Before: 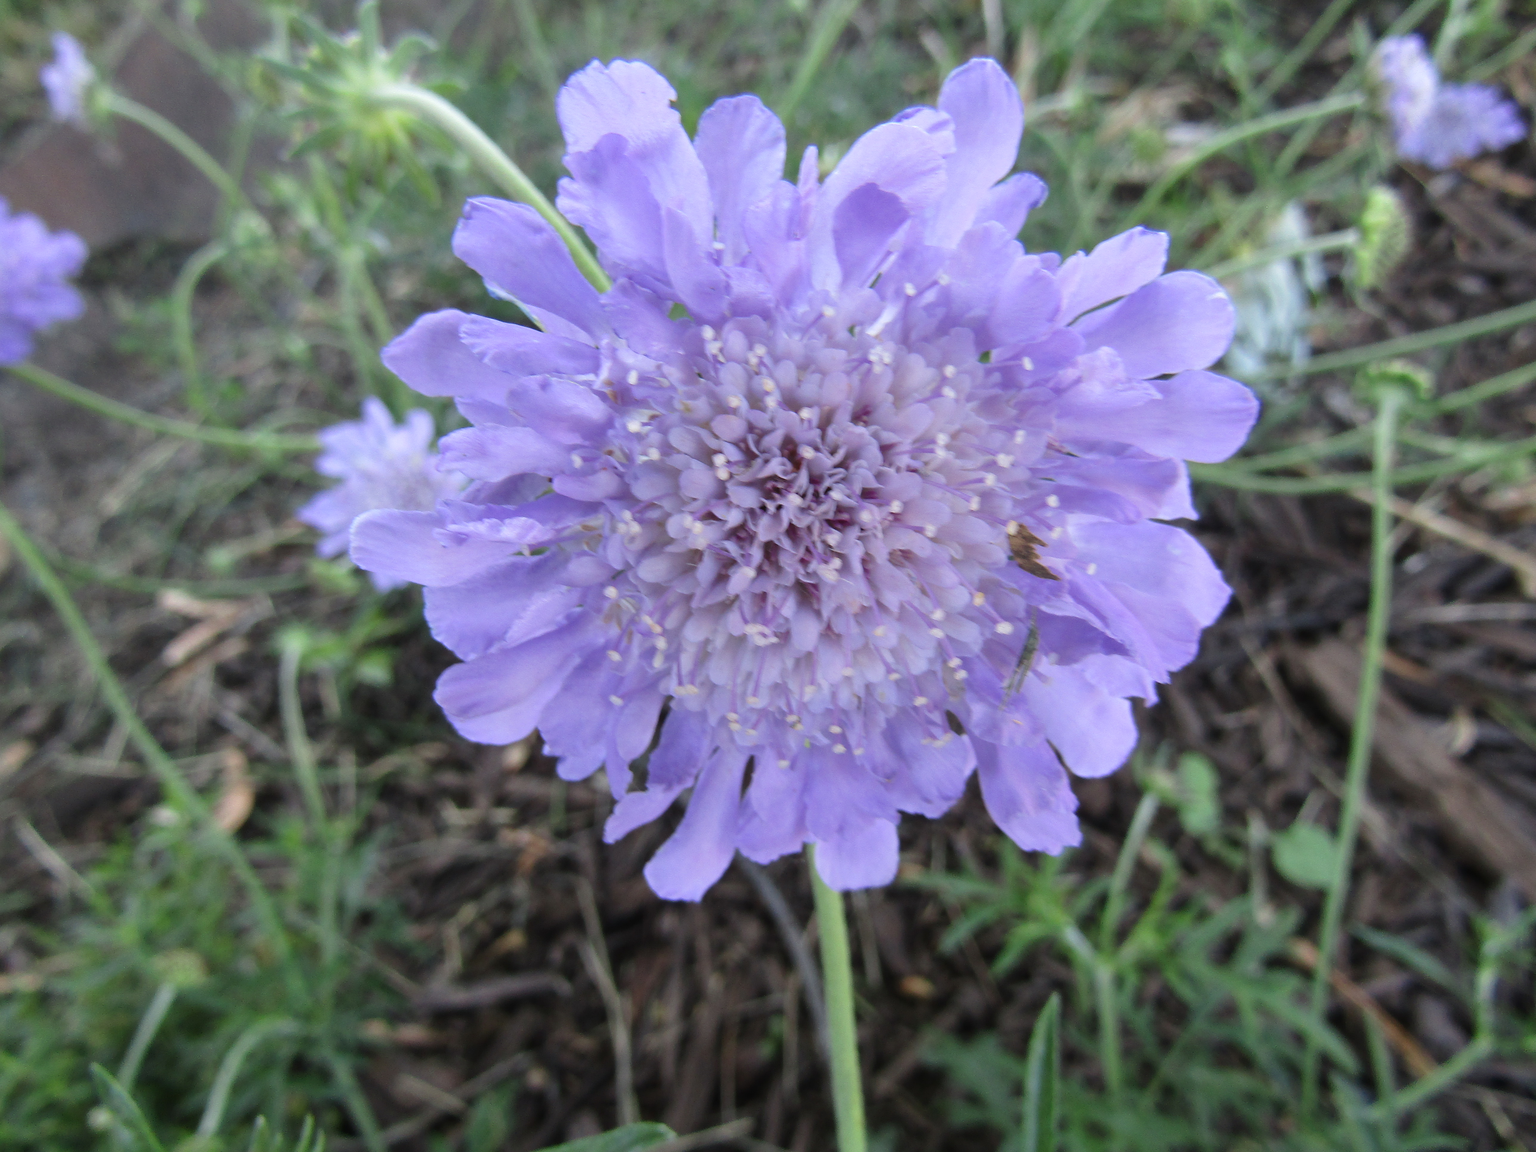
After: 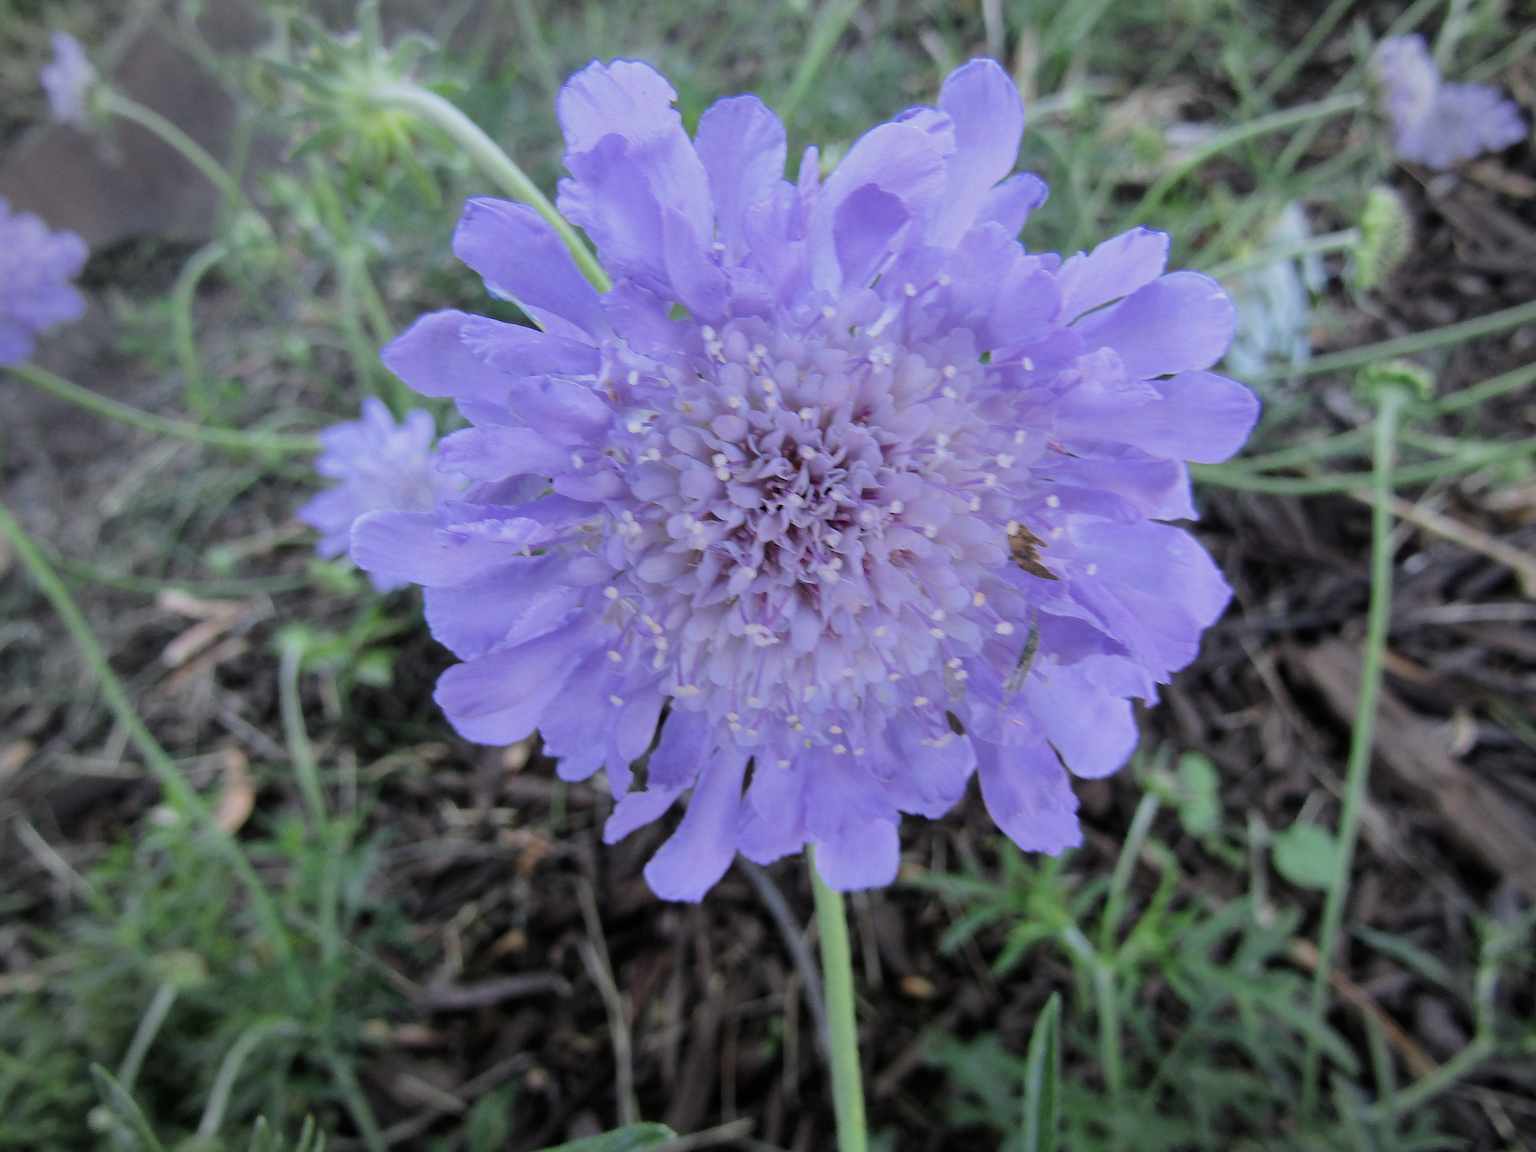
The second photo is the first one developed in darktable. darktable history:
filmic rgb: black relative exposure -7.82 EV, white relative exposure 4.29 EV, hardness 3.86, color science v6 (2022)
white balance: red 0.984, blue 1.059
sharpen: on, module defaults
vignetting: fall-off start 91%, fall-off radius 39.39%, brightness -0.182, saturation -0.3, width/height ratio 1.219, shape 1.3, dithering 8-bit output, unbound false
